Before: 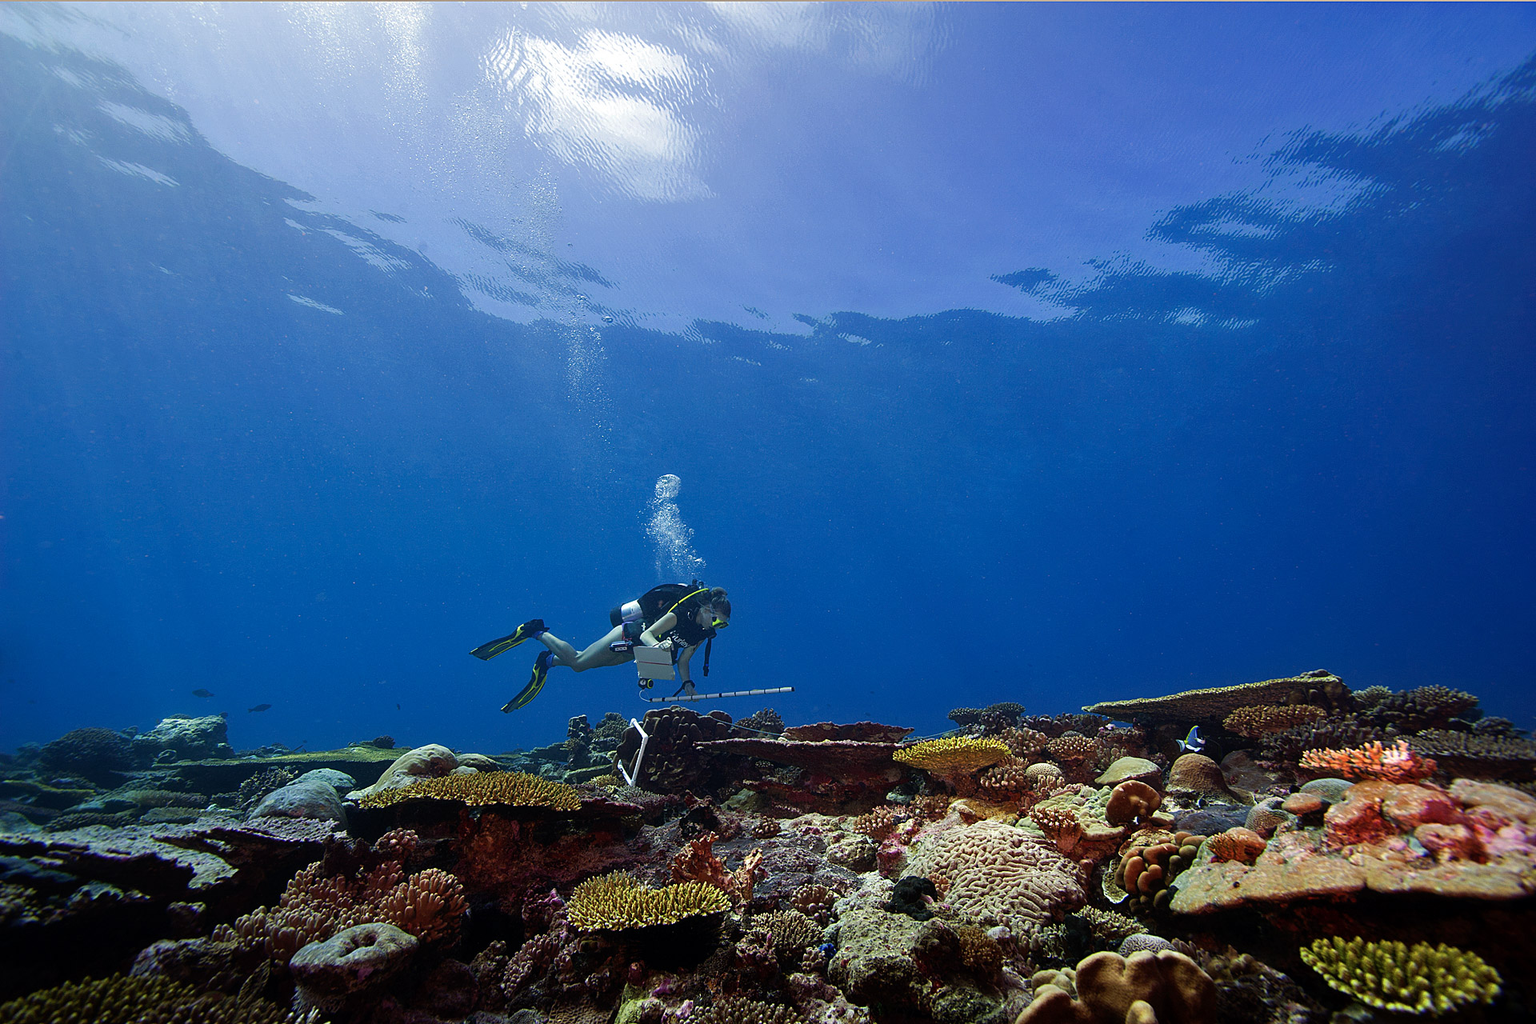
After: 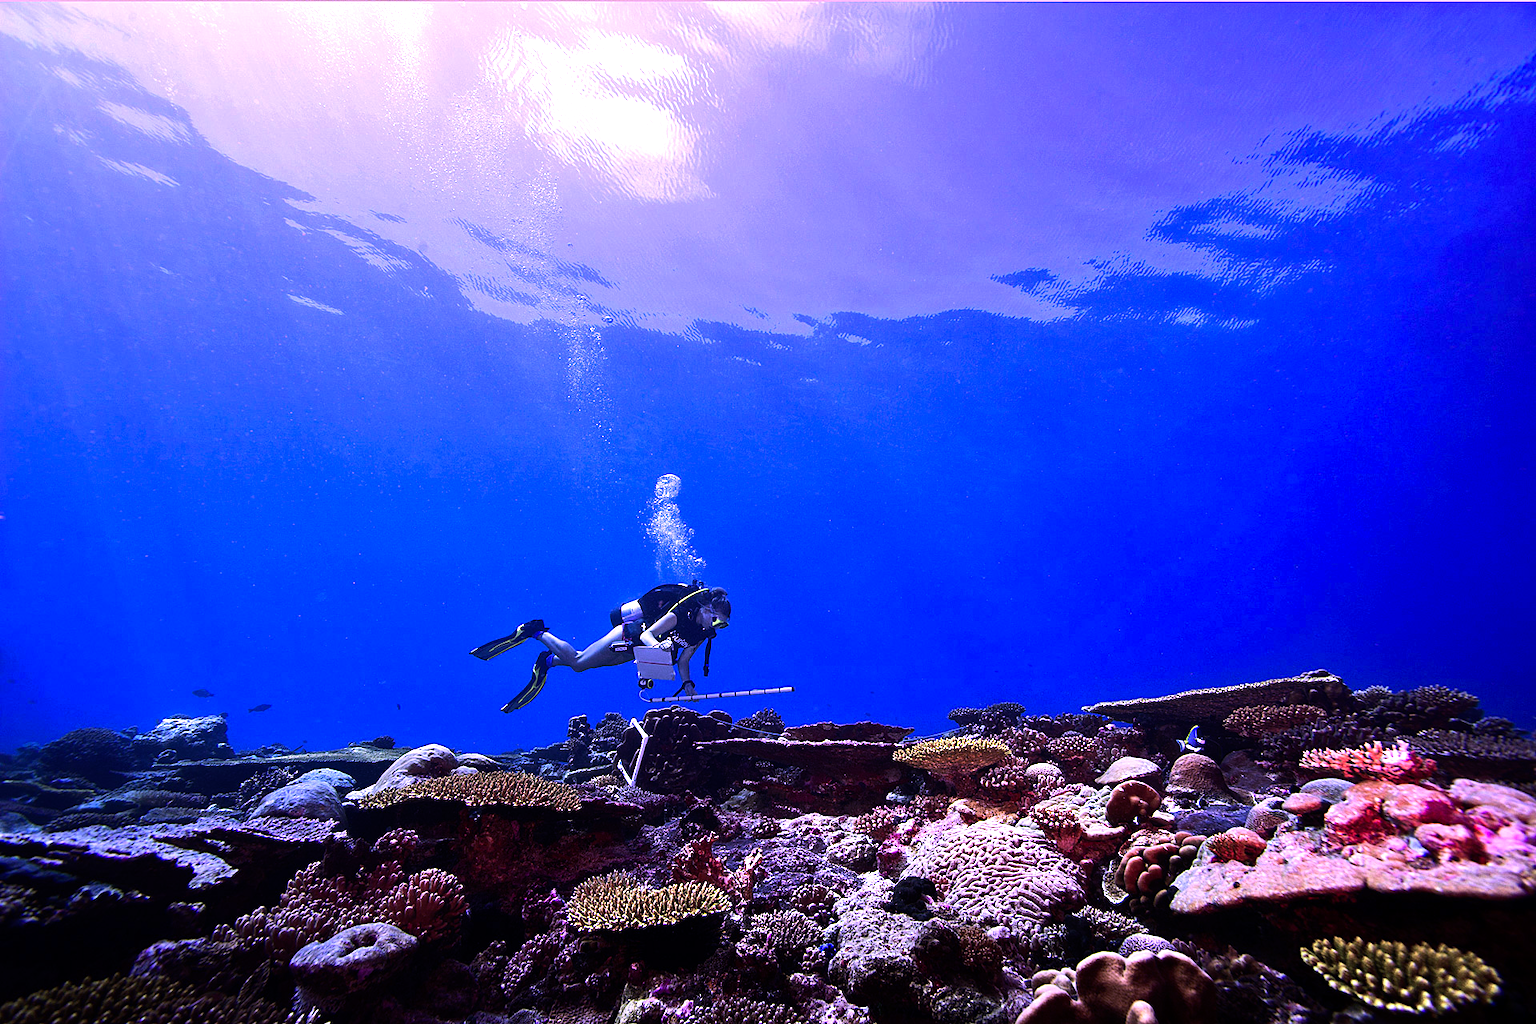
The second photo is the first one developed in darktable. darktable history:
tone equalizer: -8 EV -1.08 EV, -7 EV -1.01 EV, -6 EV -0.867 EV, -5 EV -0.578 EV, -3 EV 0.578 EV, -2 EV 0.867 EV, -1 EV 1.01 EV, +0 EV 1.08 EV, edges refinement/feathering 500, mask exposure compensation -1.57 EV, preserve details no
color calibration: illuminant custom, x 0.379, y 0.481, temperature 4443.07 K
